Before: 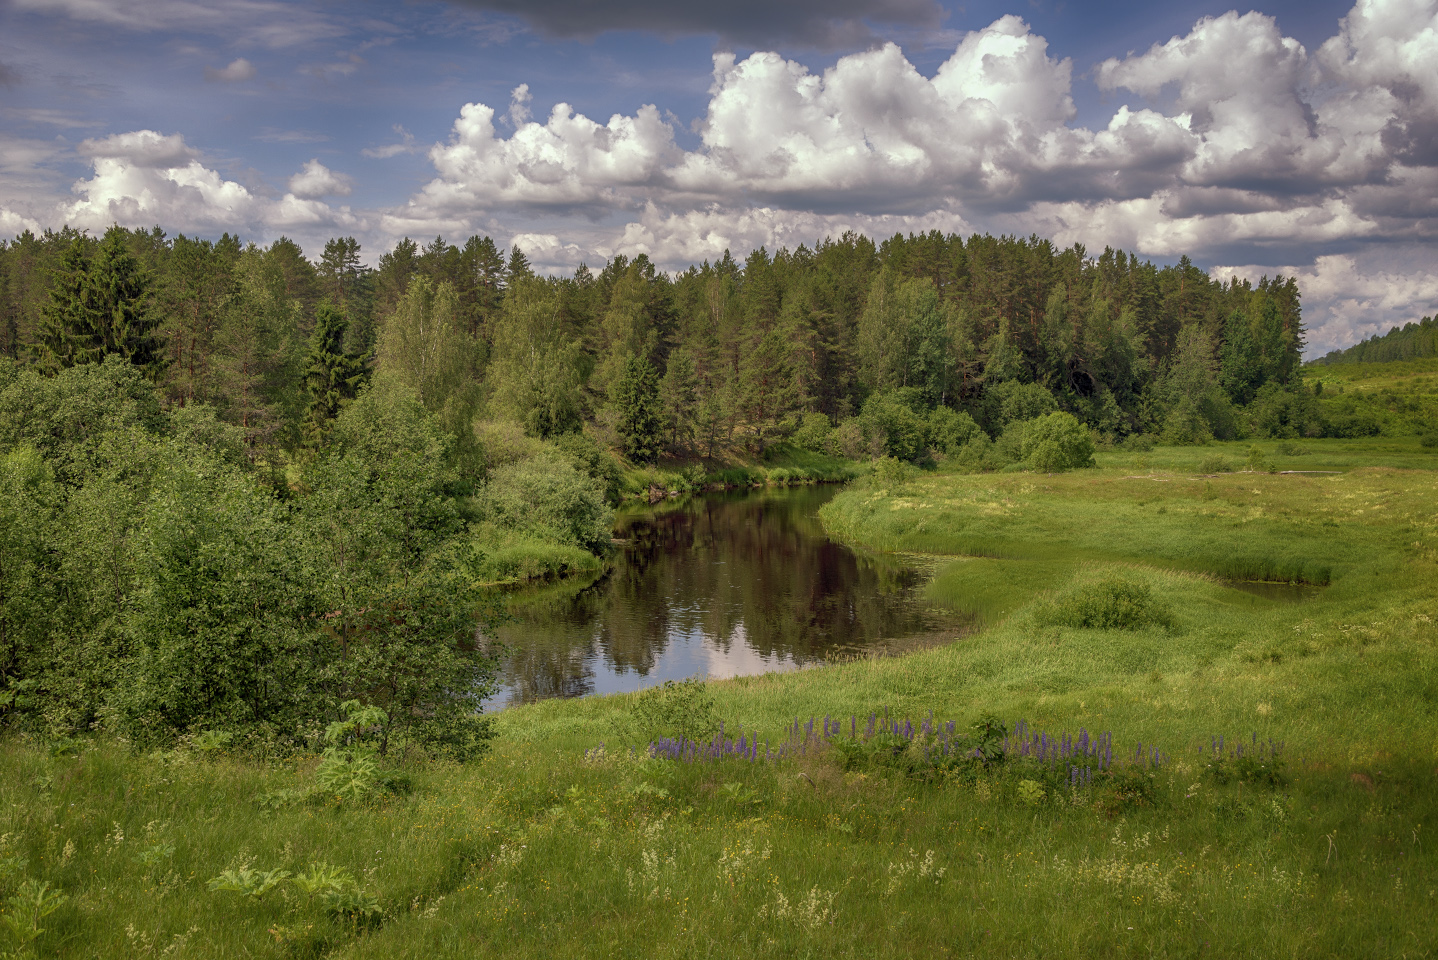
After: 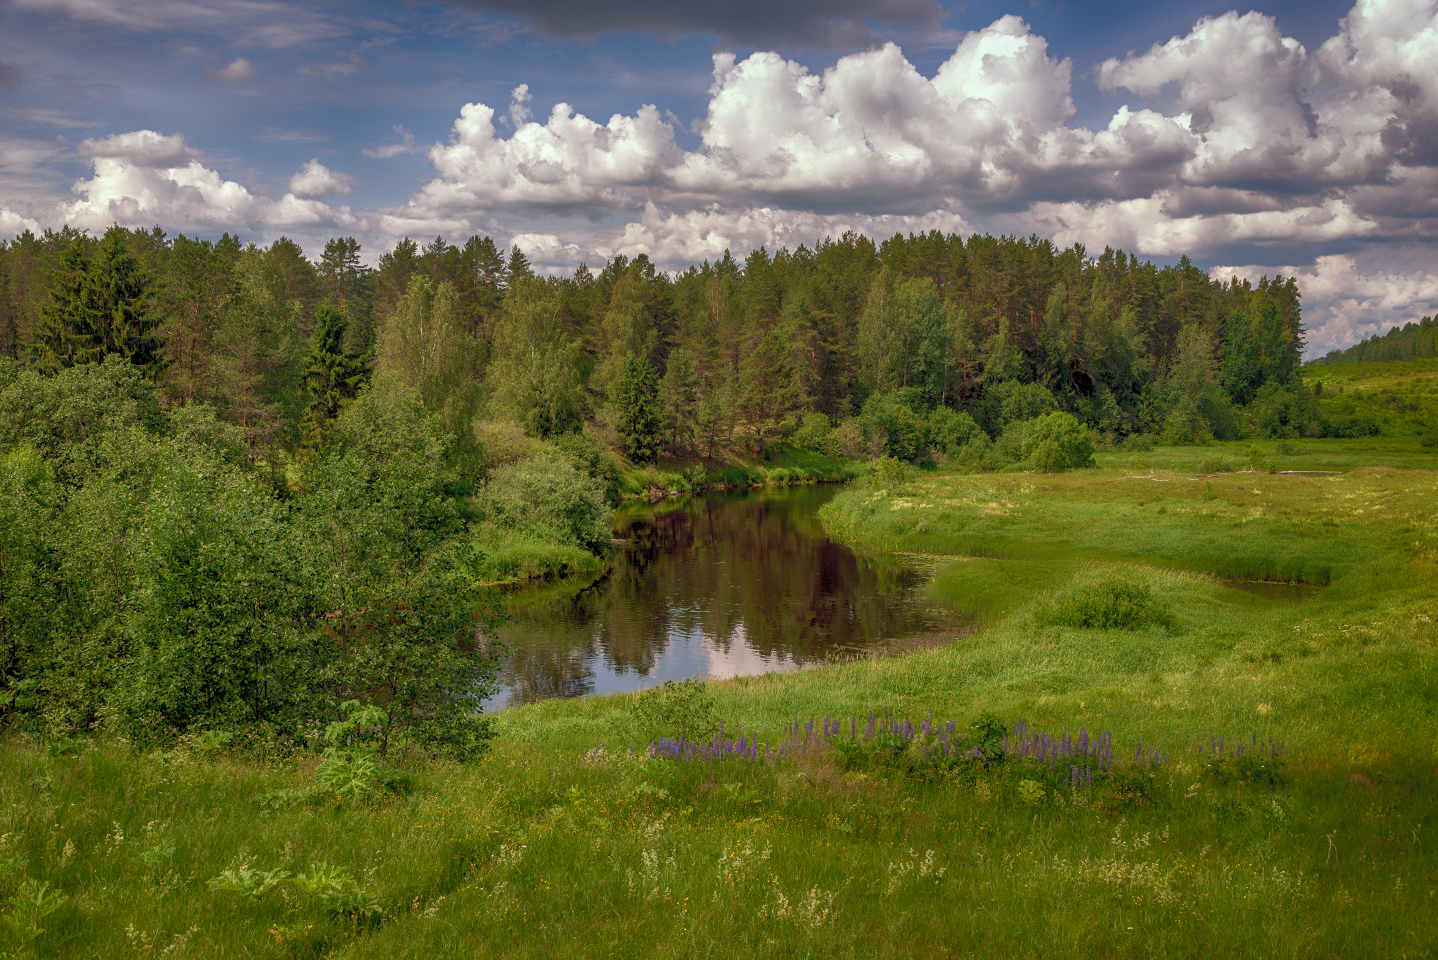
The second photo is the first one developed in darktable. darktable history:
tone curve: curves: ch0 [(0, 0) (0.003, 0.013) (0.011, 0.02) (0.025, 0.037) (0.044, 0.068) (0.069, 0.108) (0.1, 0.138) (0.136, 0.168) (0.177, 0.203) (0.224, 0.241) (0.277, 0.281) (0.335, 0.328) (0.399, 0.382) (0.468, 0.448) (0.543, 0.519) (0.623, 0.603) (0.709, 0.705) (0.801, 0.808) (0.898, 0.903) (1, 1)], color space Lab, independent channels, preserve colors none
